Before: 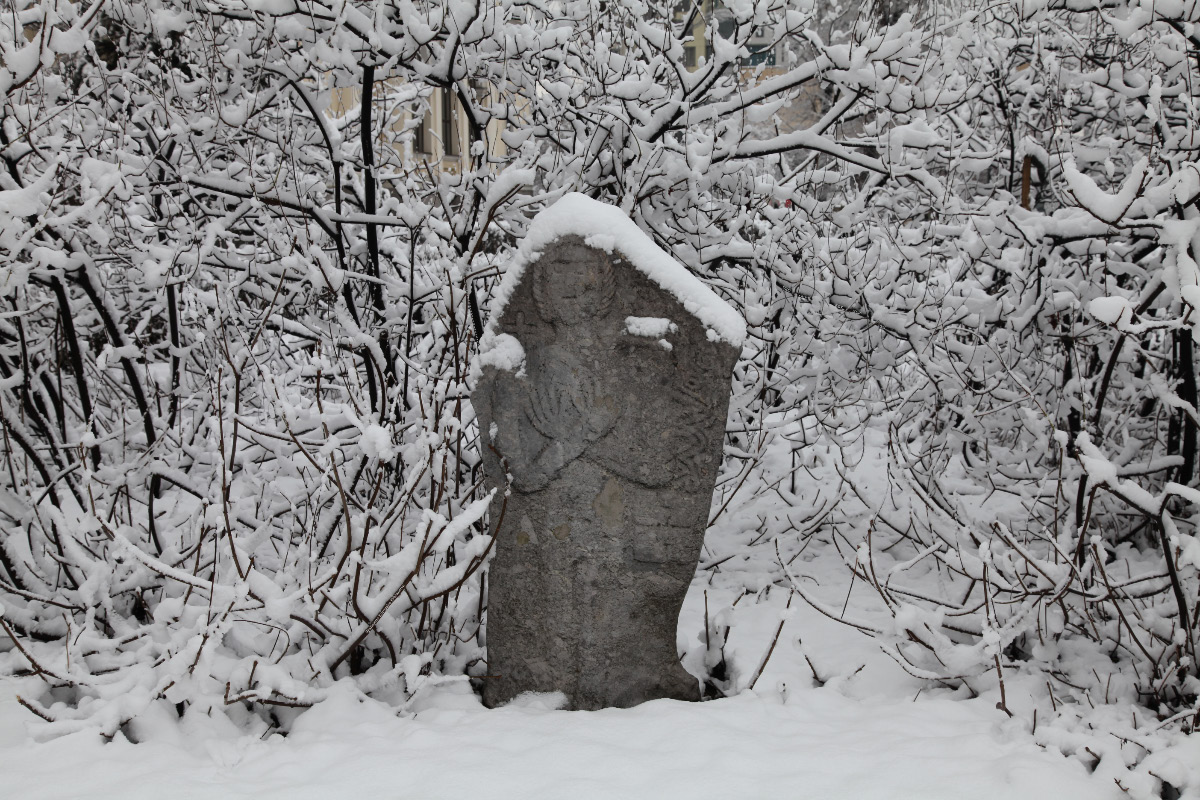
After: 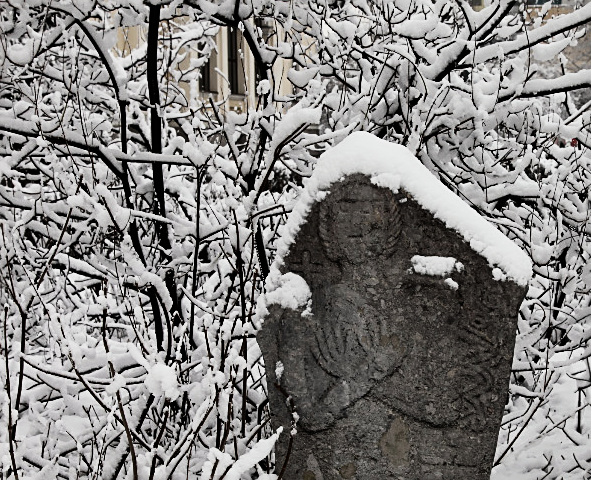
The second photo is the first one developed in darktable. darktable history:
sharpen: on, module defaults
sigmoid: contrast 1.86, skew 0.35
contrast brightness saturation: contrast 0.1, saturation -0.3
crop: left 17.835%, top 7.675%, right 32.881%, bottom 32.213%
white balance: red 1.009, blue 0.985
